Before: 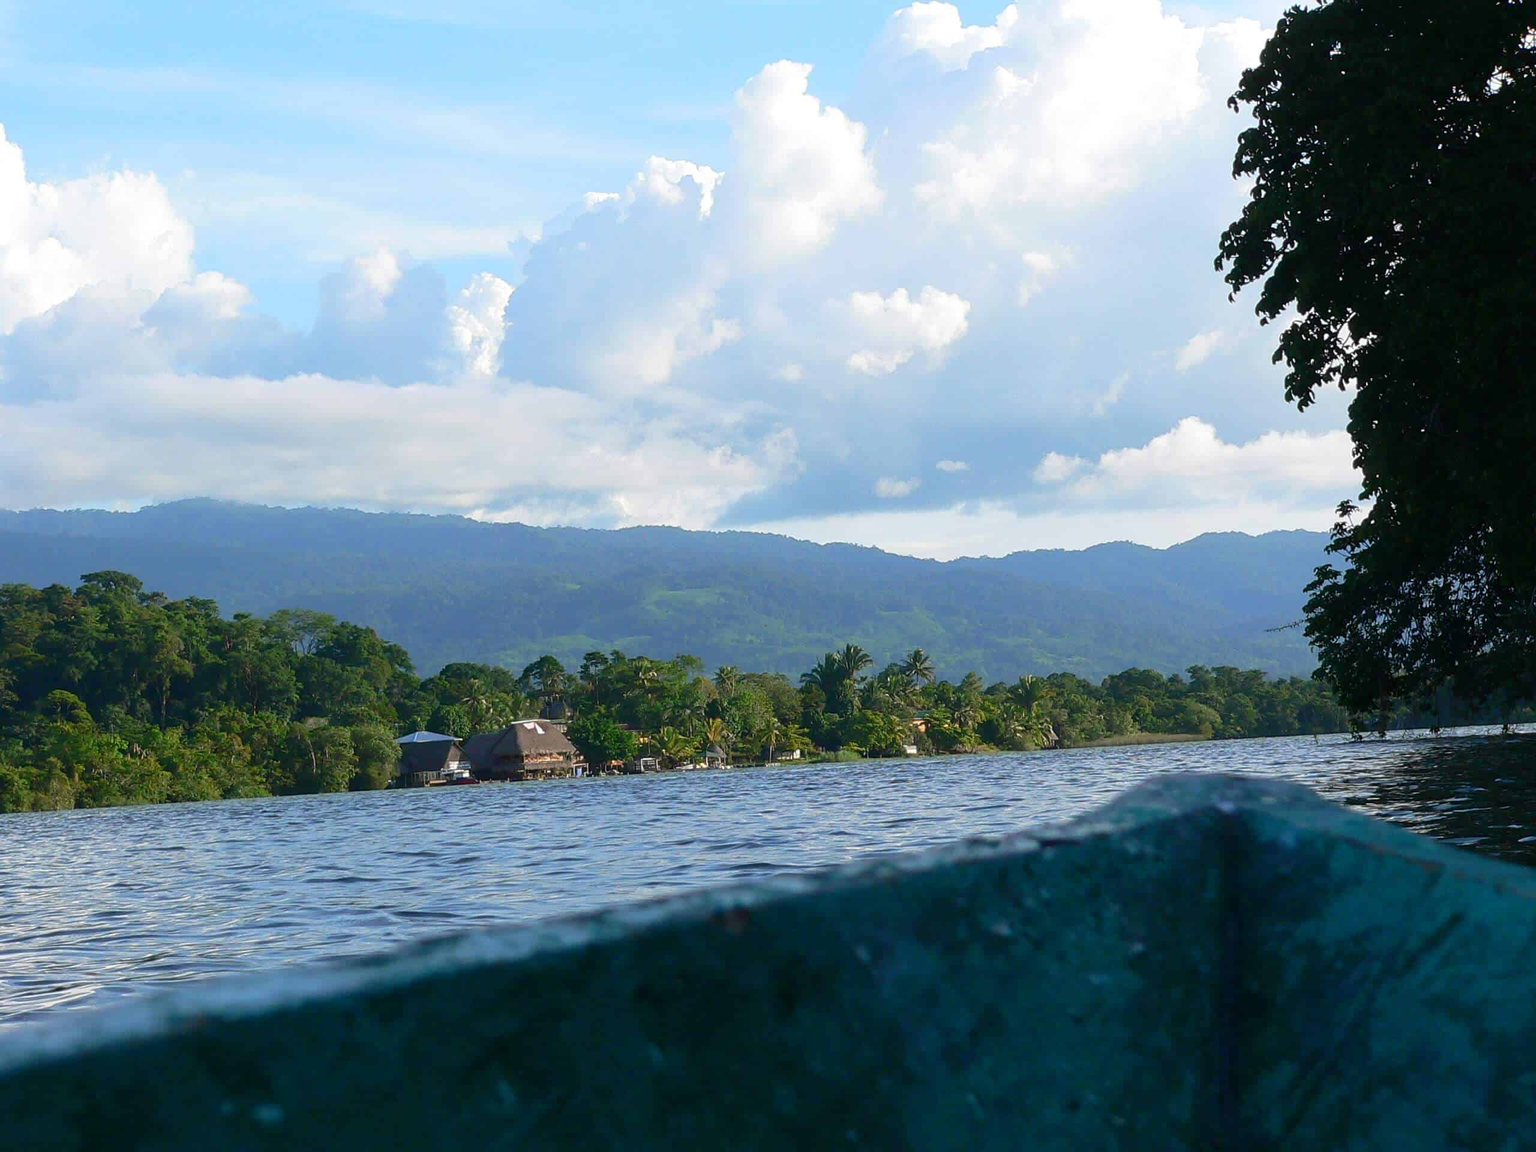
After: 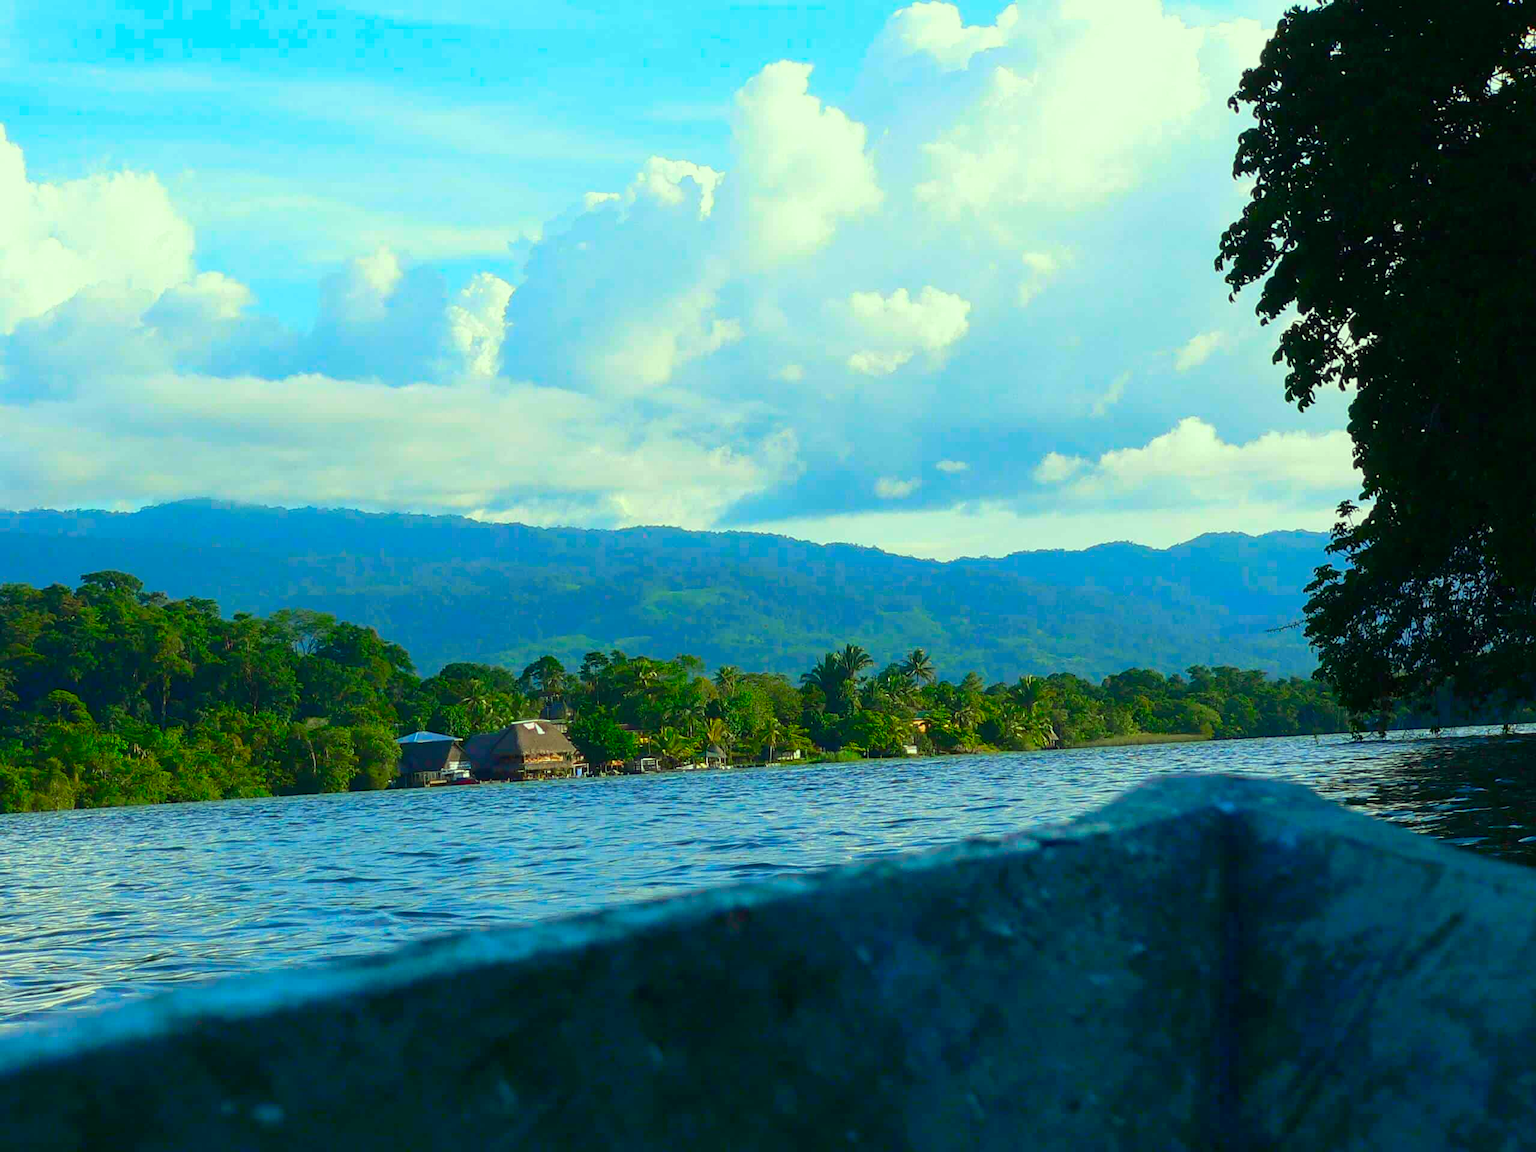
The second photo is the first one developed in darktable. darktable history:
color correction: highlights a* -10.98, highlights b* 9.95, saturation 1.71
